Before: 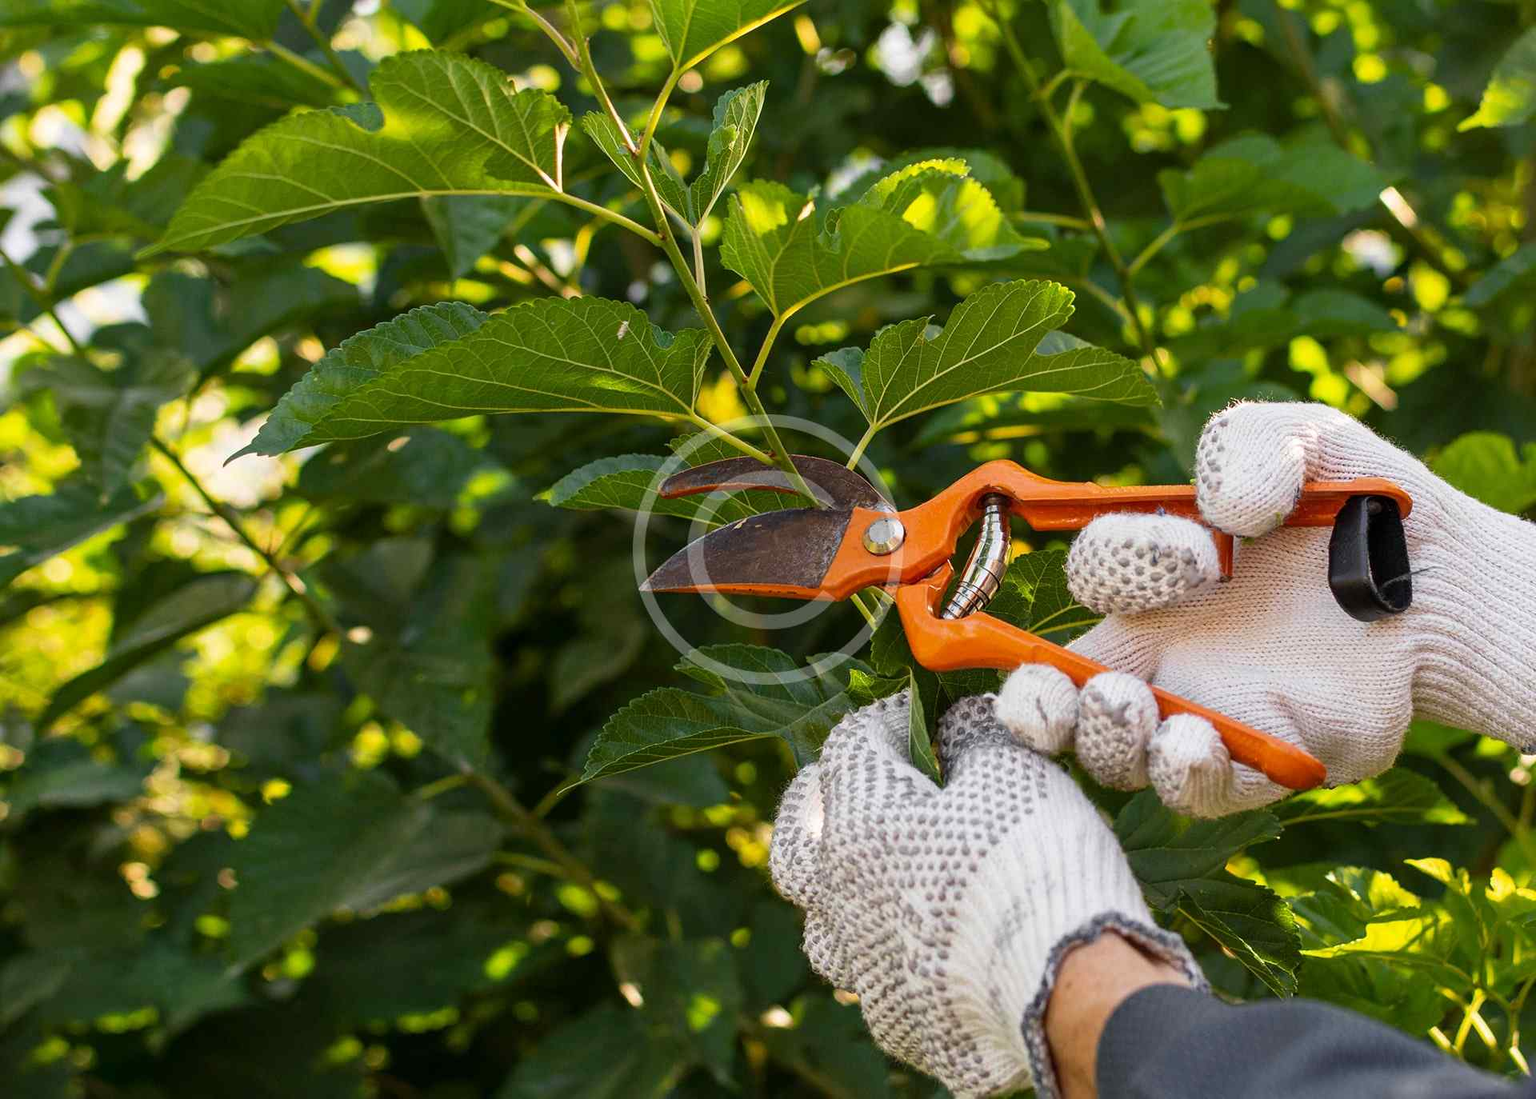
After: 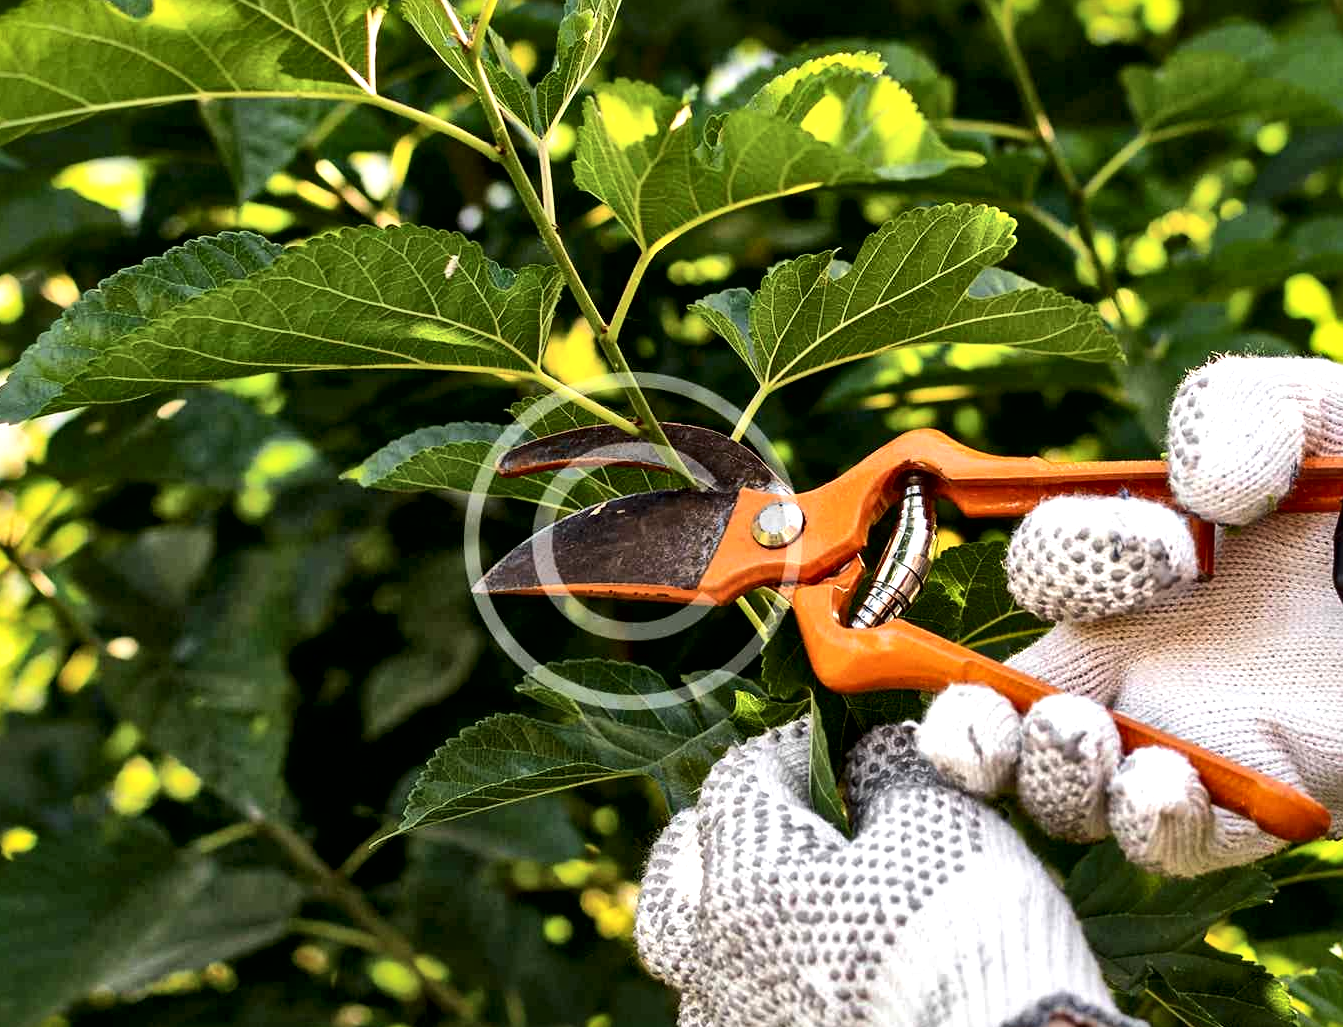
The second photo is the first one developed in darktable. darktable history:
local contrast: mode bilateral grid, contrast 44, coarseness 69, detail 214%, midtone range 0.2
crop and rotate: left 17.046%, top 10.659%, right 12.989%, bottom 14.553%
tone equalizer: -8 EV -0.417 EV, -7 EV -0.389 EV, -6 EV -0.333 EV, -5 EV -0.222 EV, -3 EV 0.222 EV, -2 EV 0.333 EV, -1 EV 0.389 EV, +0 EV 0.417 EV, edges refinement/feathering 500, mask exposure compensation -1.57 EV, preserve details no
